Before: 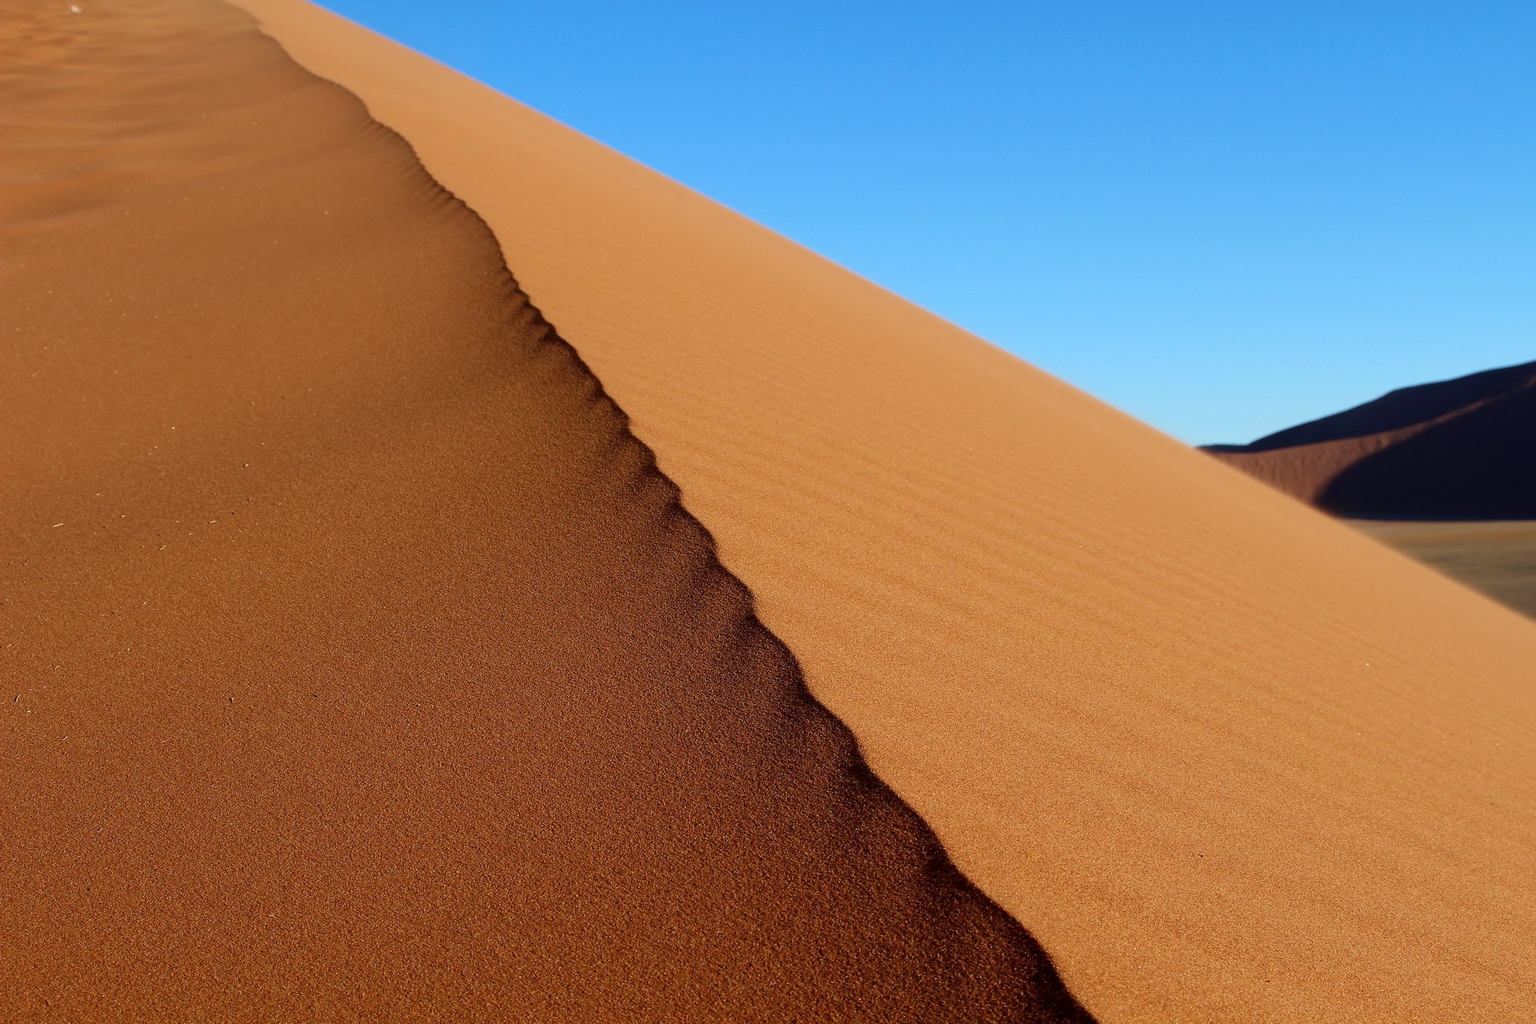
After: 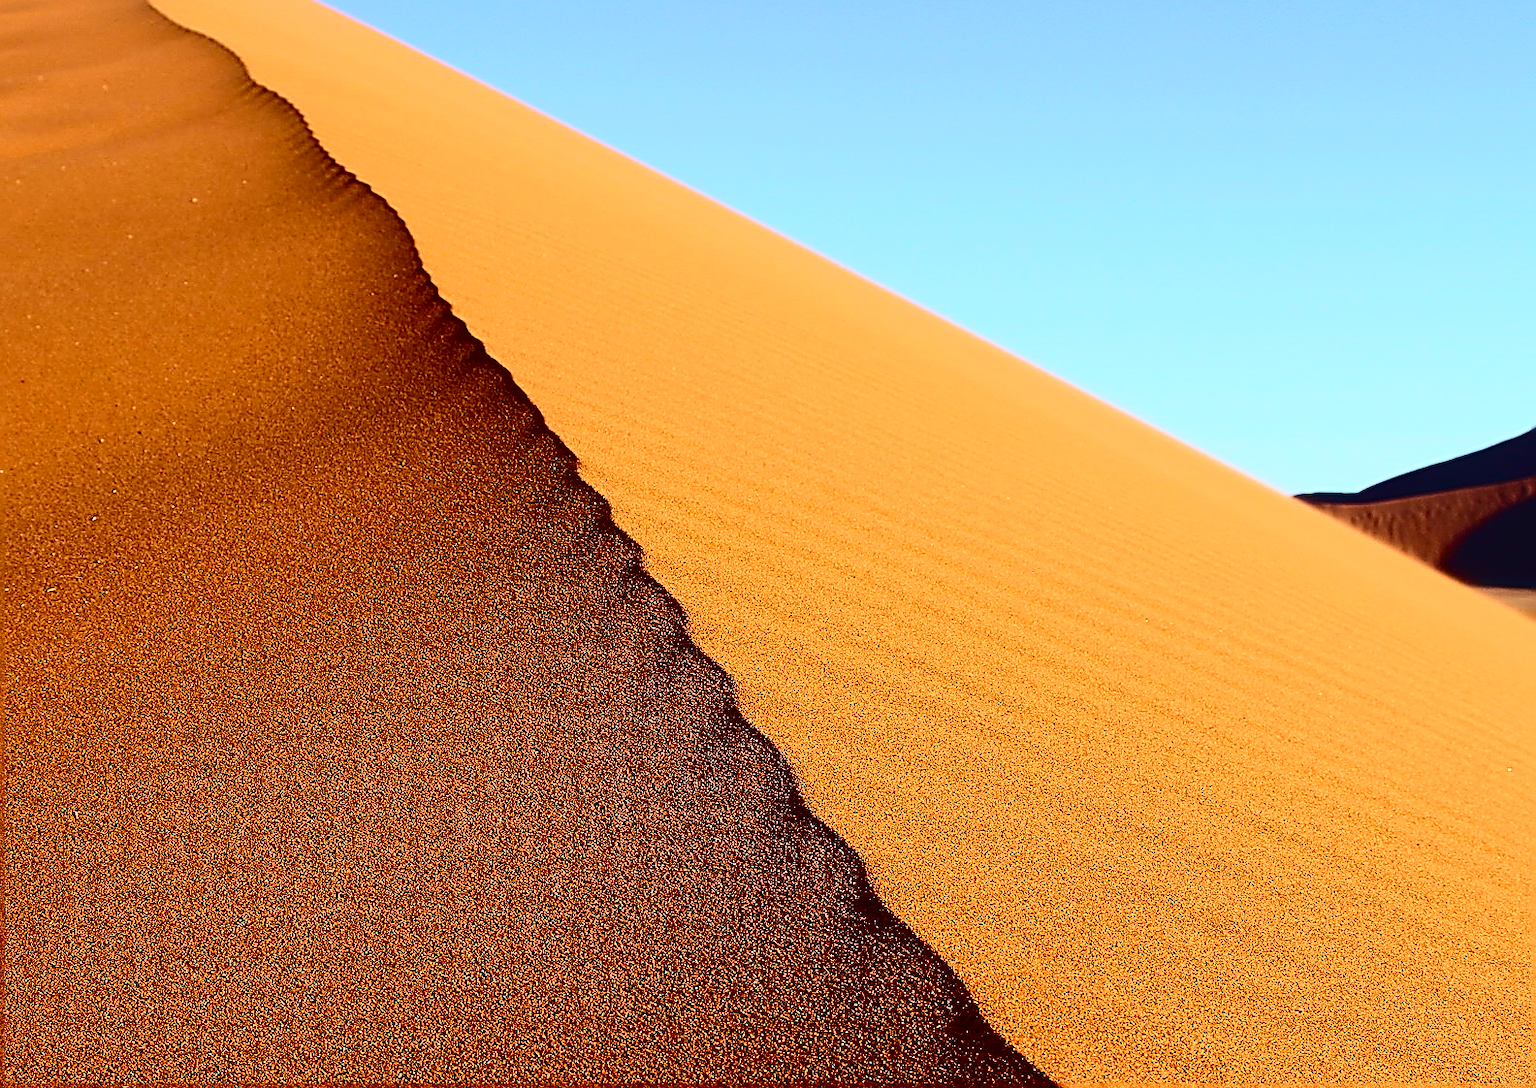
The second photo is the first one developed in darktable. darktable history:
crop: left 11.225%, top 5.381%, right 9.565%, bottom 10.314%
tone curve: curves: ch0 [(0, 0.023) (0.103, 0.087) (0.295, 0.297) (0.445, 0.531) (0.553, 0.665) (0.735, 0.843) (0.994, 1)]; ch1 [(0, 0) (0.414, 0.395) (0.447, 0.447) (0.485, 0.5) (0.512, 0.524) (0.542, 0.581) (0.581, 0.632) (0.646, 0.715) (1, 1)]; ch2 [(0, 0) (0.369, 0.388) (0.449, 0.431) (0.478, 0.471) (0.516, 0.517) (0.579, 0.624) (0.674, 0.775) (1, 1)], color space Lab, independent channels, preserve colors none
contrast brightness saturation: contrast 0.28
sharpen: amount 2
